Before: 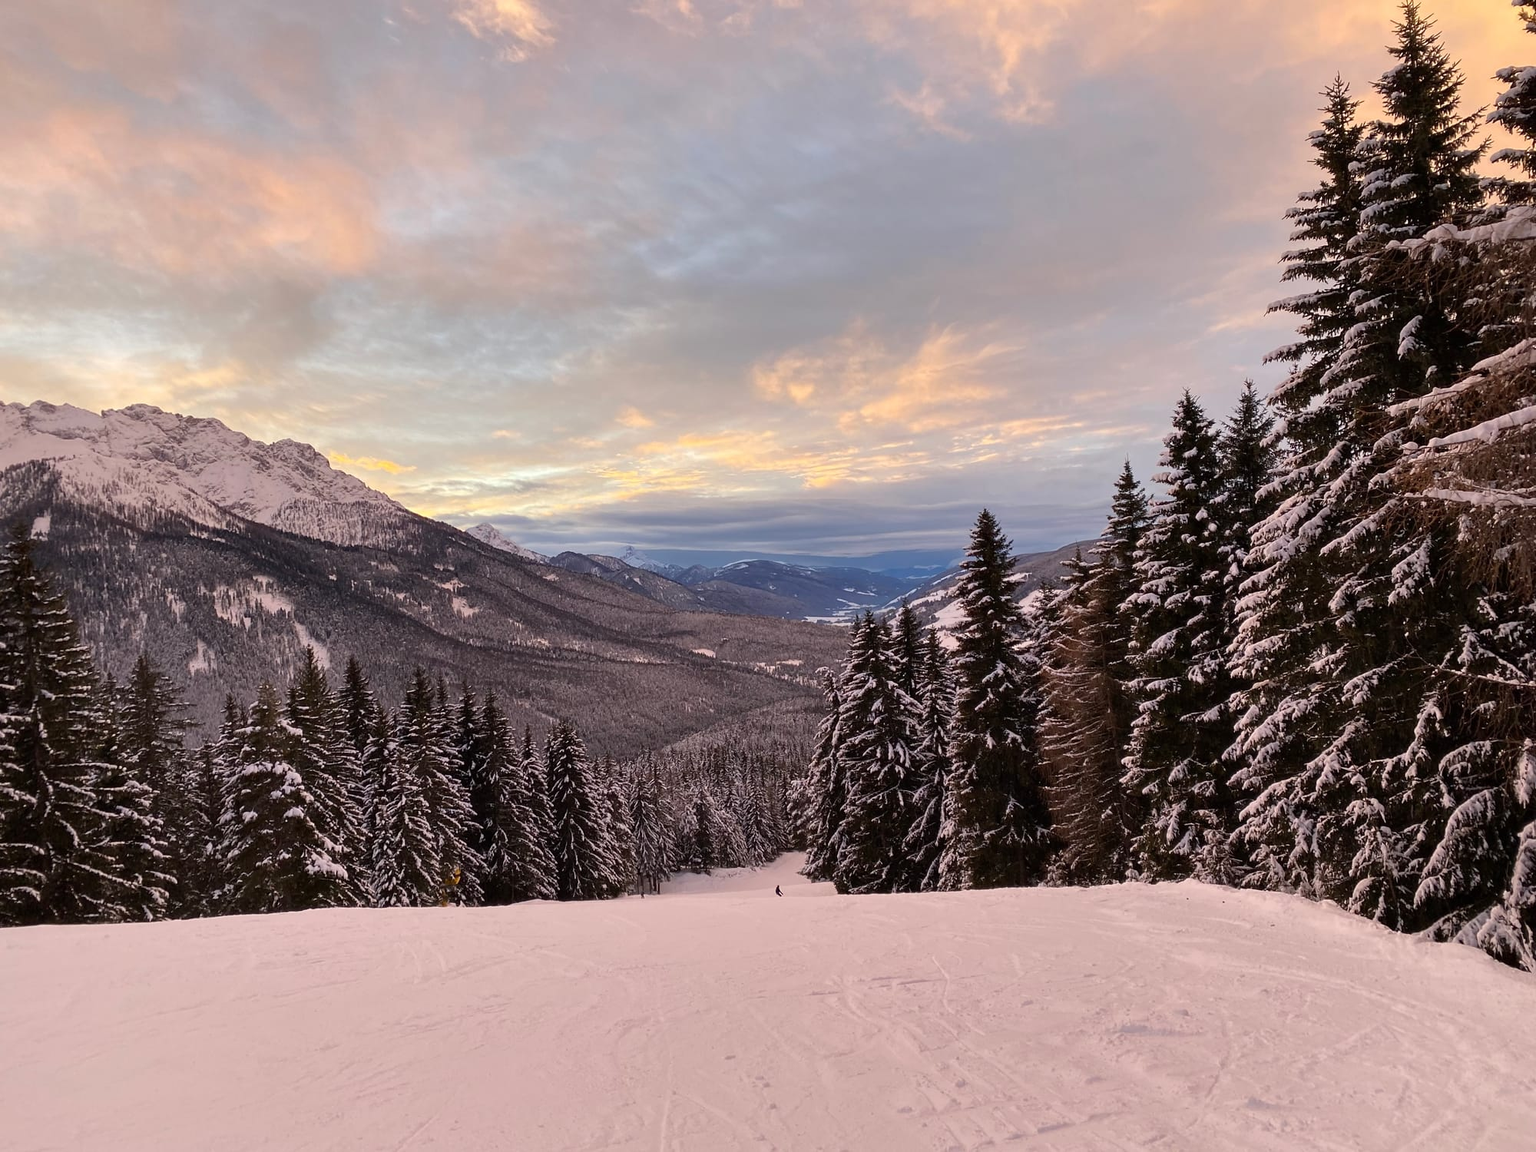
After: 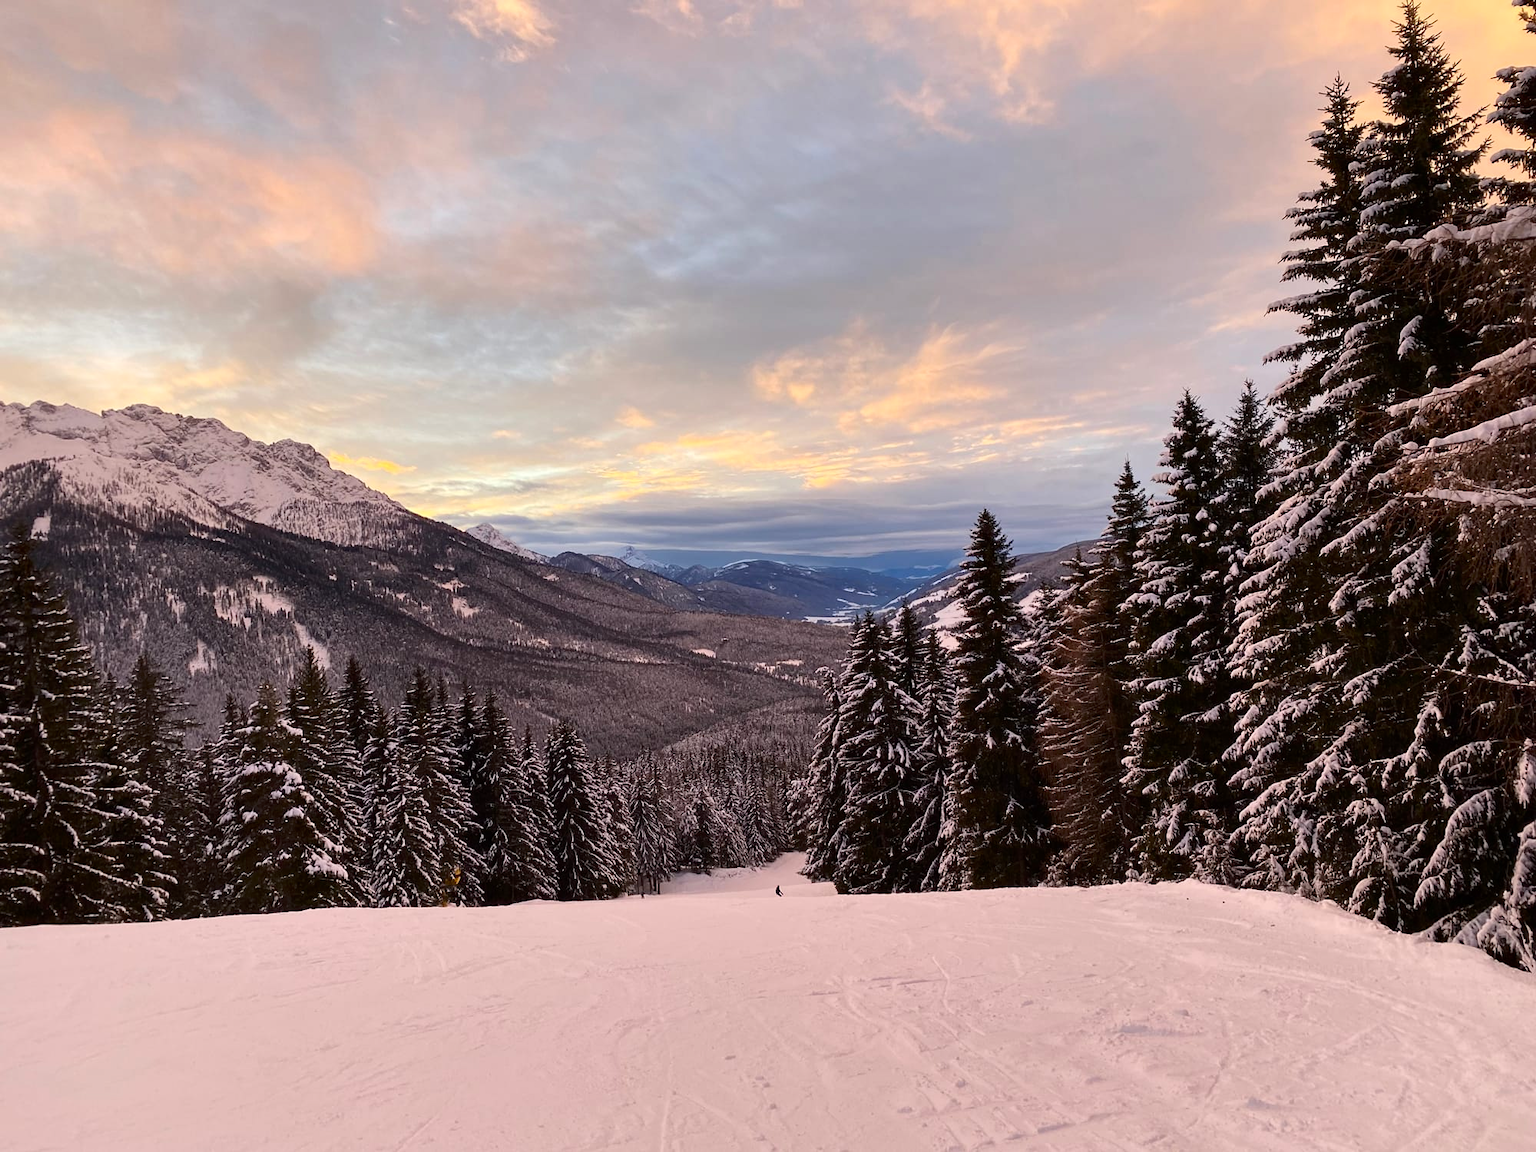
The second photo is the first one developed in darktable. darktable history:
contrast brightness saturation: contrast 0.152, brightness -0.012, saturation 0.097
